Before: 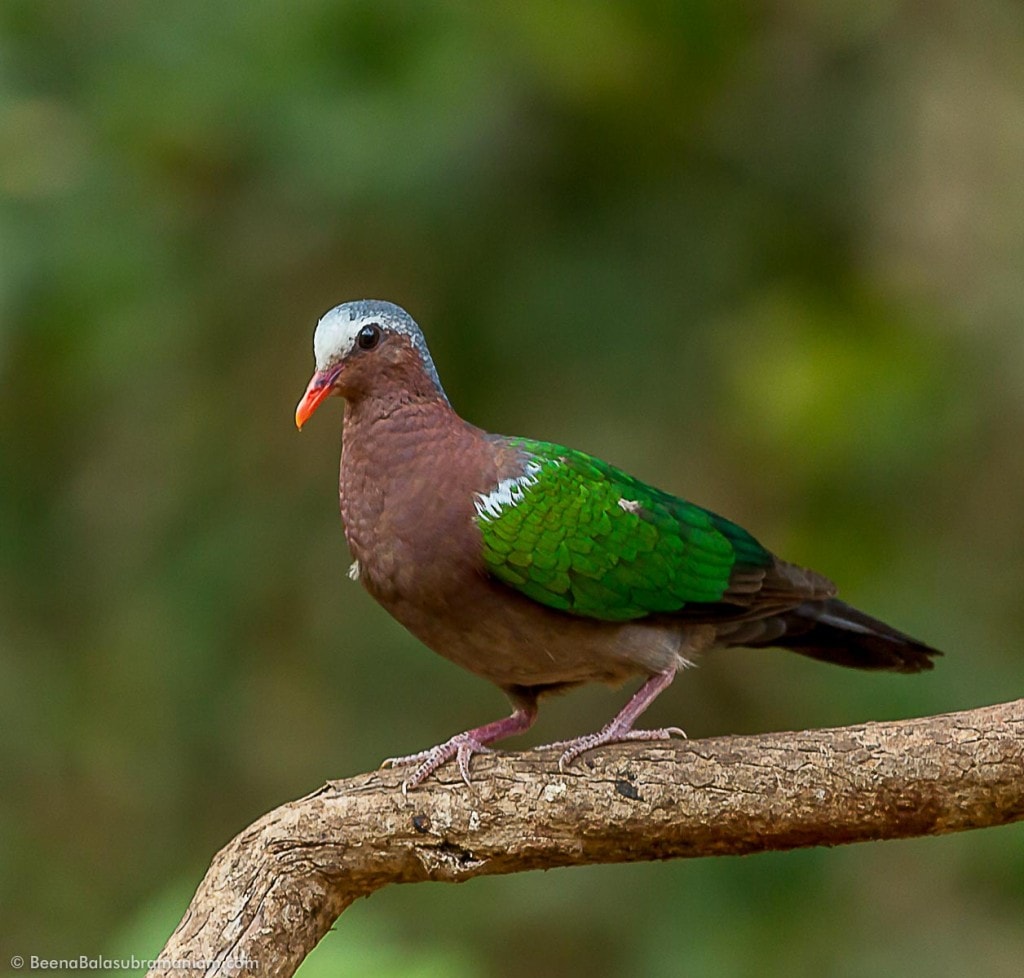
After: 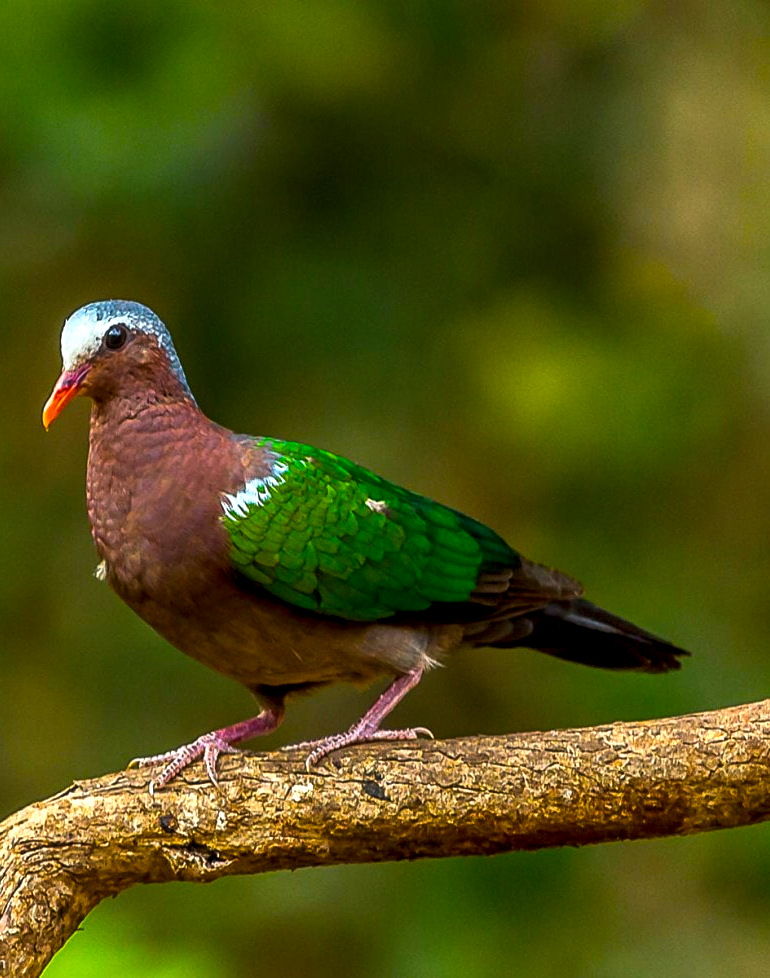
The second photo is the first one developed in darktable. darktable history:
color balance rgb: linear chroma grading › global chroma 14.762%, perceptual saturation grading › global saturation 60.758%, perceptual saturation grading › highlights 19.366%, perceptual saturation grading › shadows -49.22%, perceptual brilliance grading › highlights 16.007%, perceptual brilliance grading › shadows -14.291%, global vibrance 11.188%
crop and rotate: left 24.796%
local contrast: detail 130%
